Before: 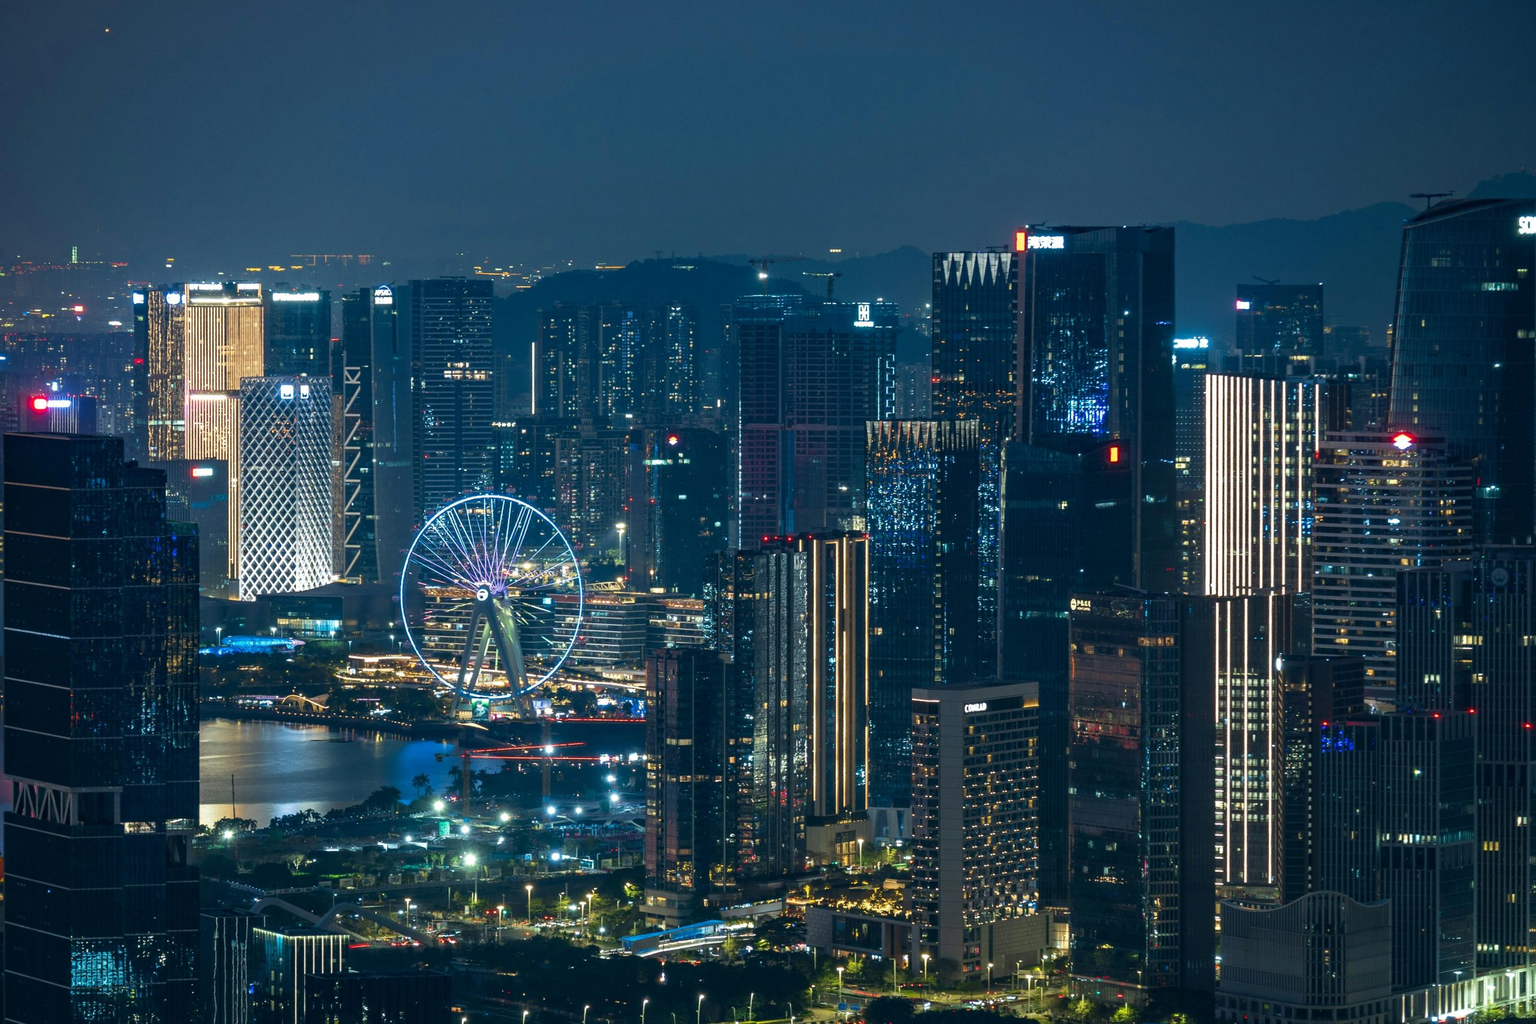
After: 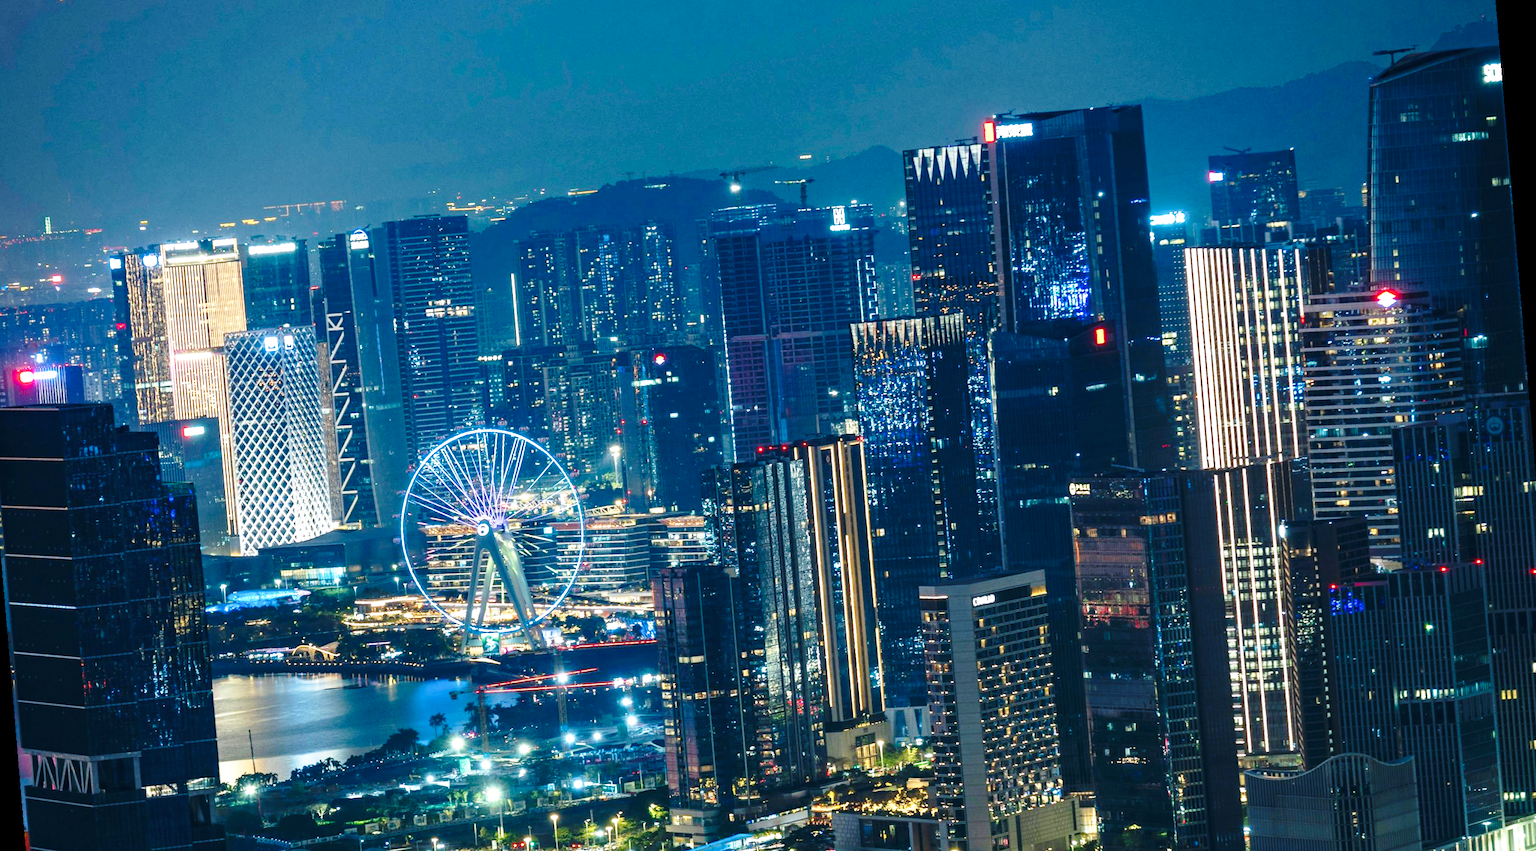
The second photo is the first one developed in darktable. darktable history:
base curve: curves: ch0 [(0, 0) (0.032, 0.037) (0.105, 0.228) (0.435, 0.76) (0.856, 0.983) (1, 1)], preserve colors none
exposure: exposure 0.3 EV, compensate highlight preservation false
rotate and perspective: rotation -4.86°, automatic cropping off
crop and rotate: left 2.991%, top 13.302%, right 1.981%, bottom 12.636%
